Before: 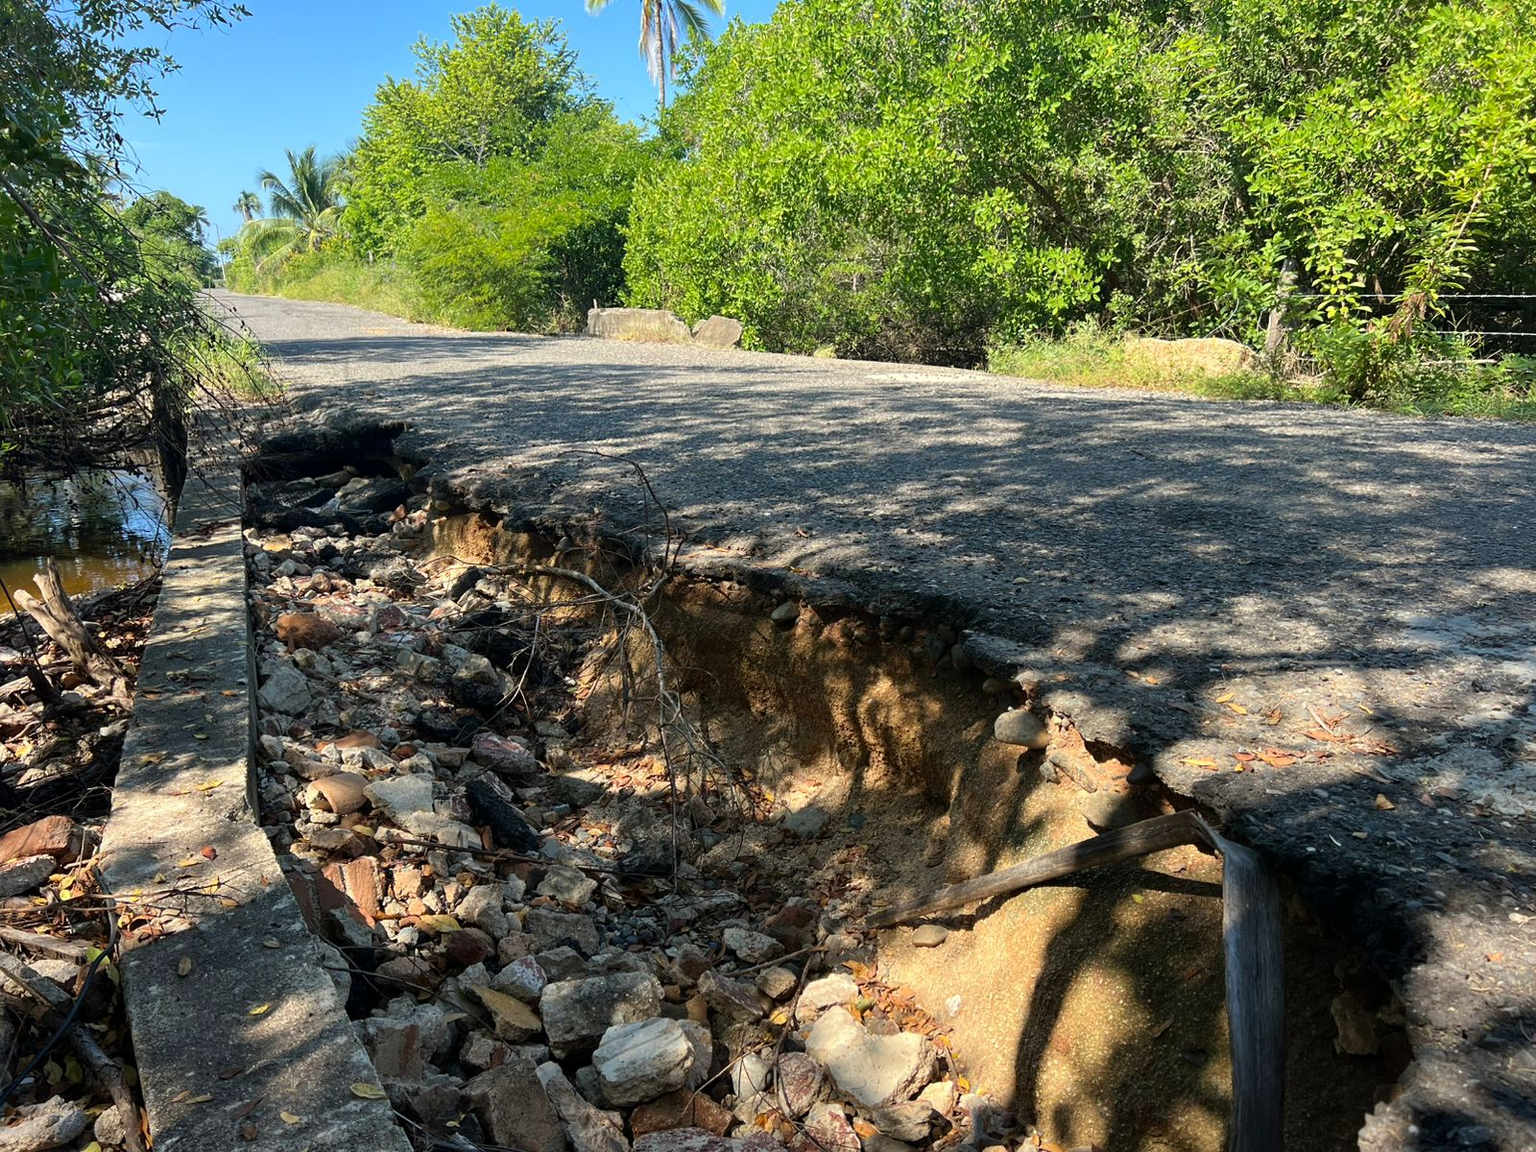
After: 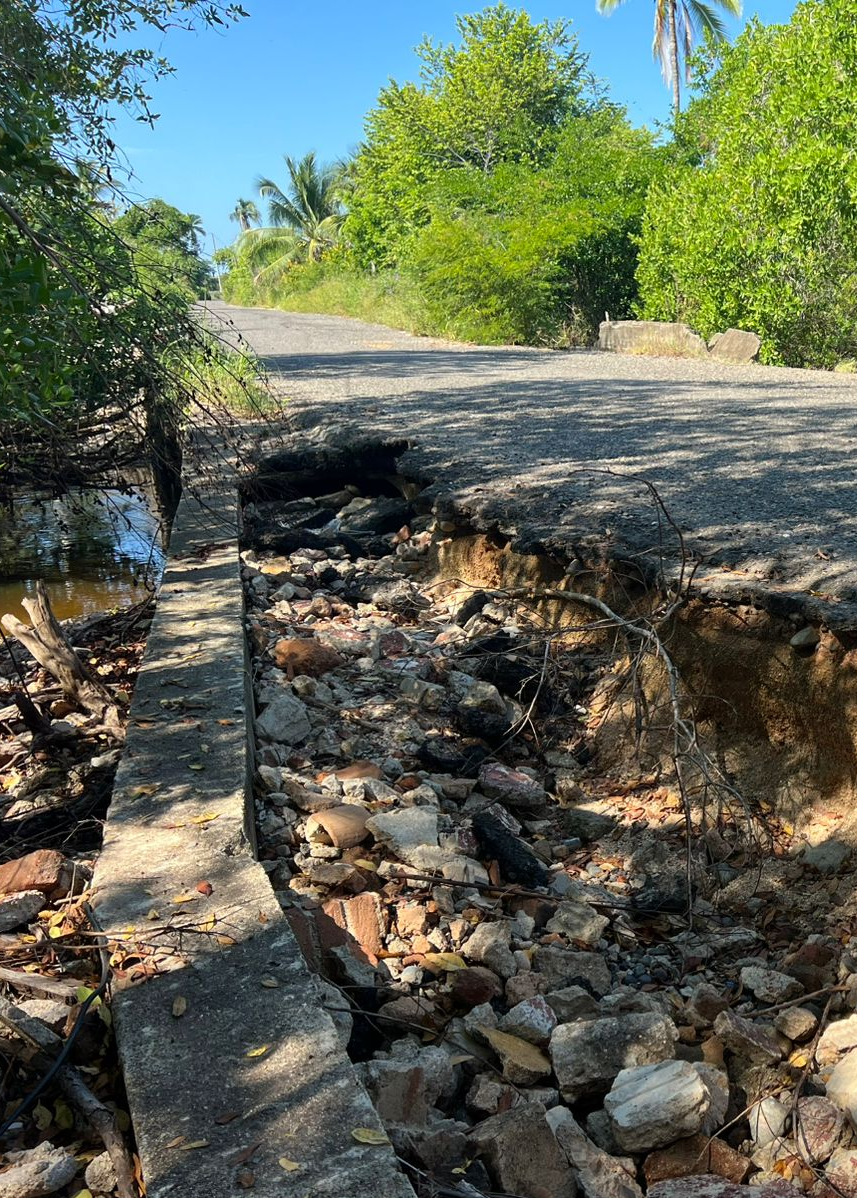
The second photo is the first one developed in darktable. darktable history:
crop: left 0.858%, right 45.561%, bottom 0.084%
